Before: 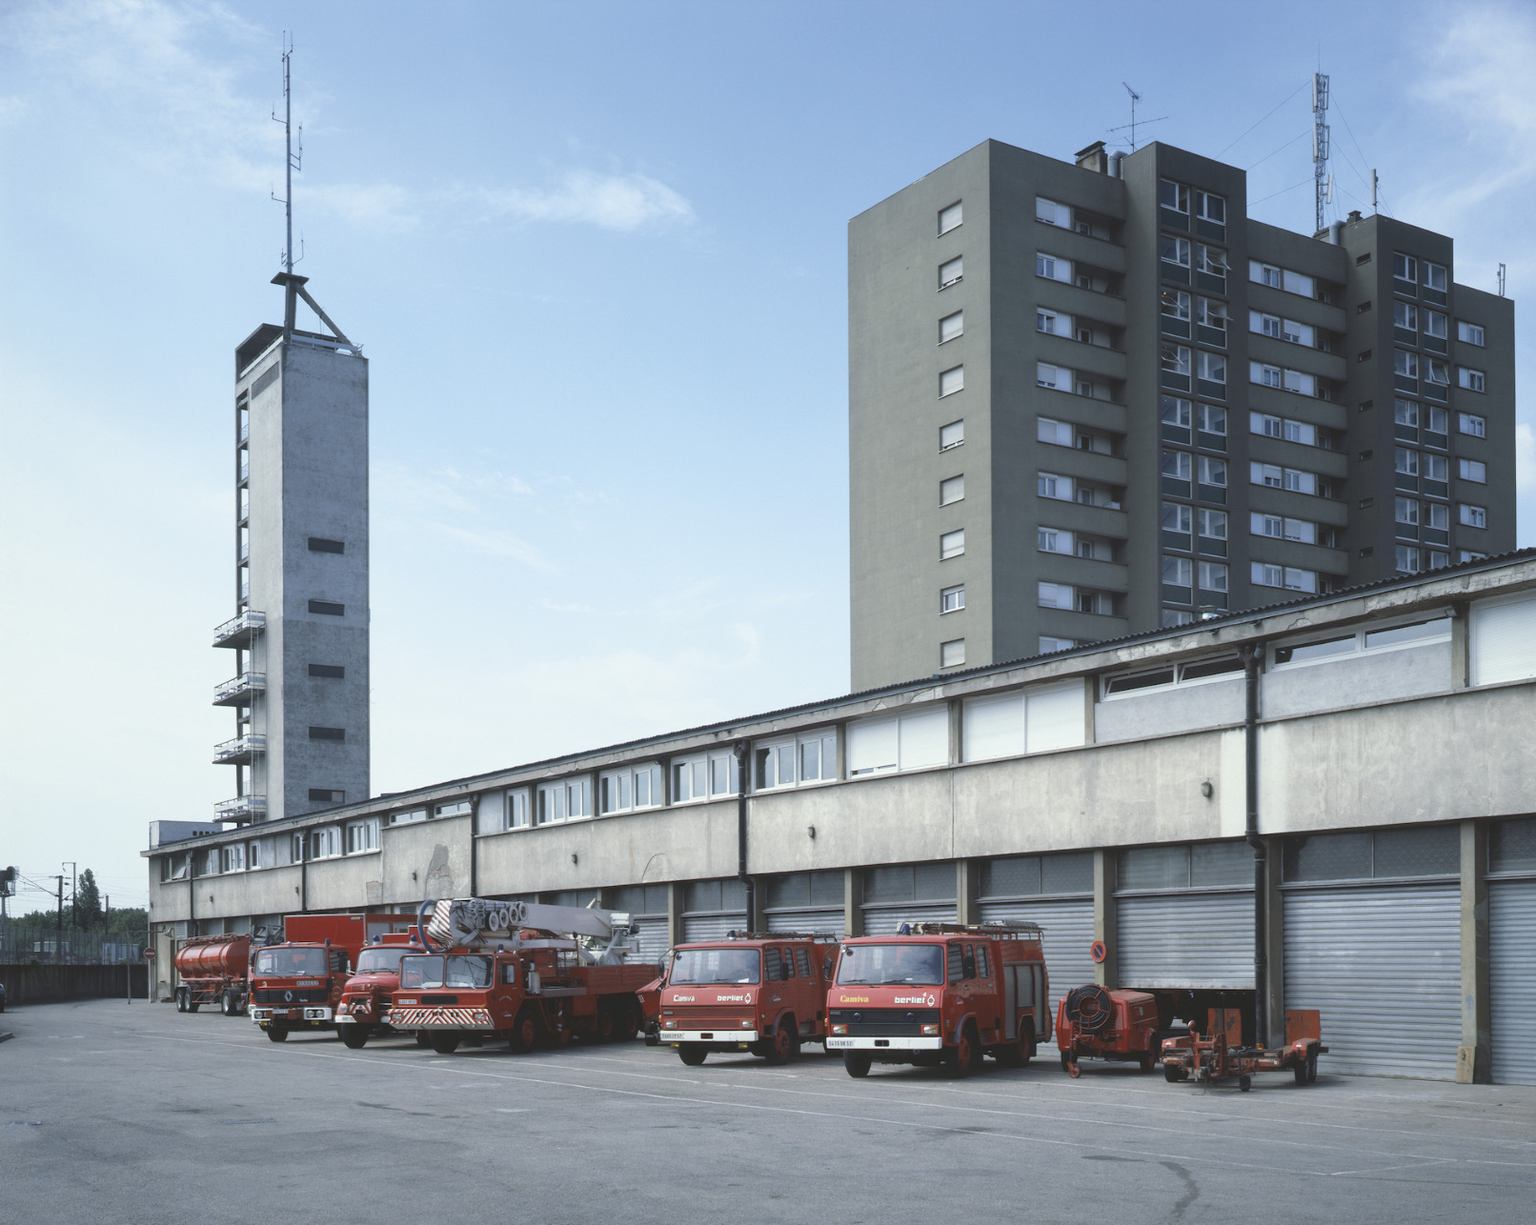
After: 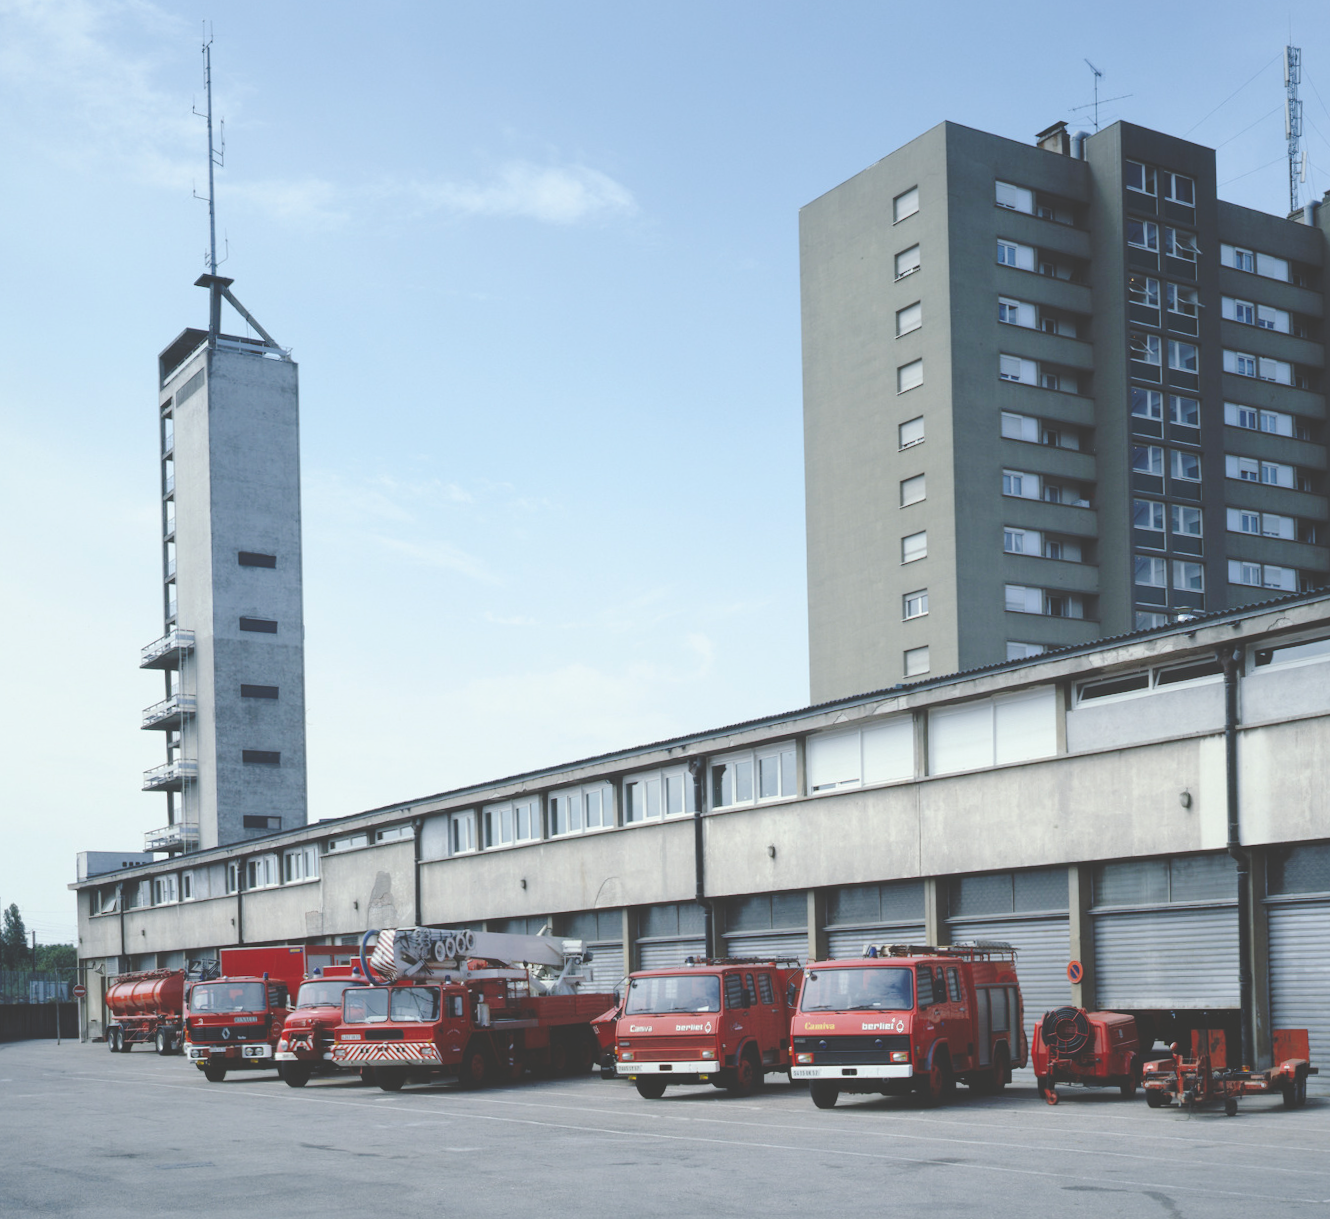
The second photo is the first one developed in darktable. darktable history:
base curve: curves: ch0 [(0, 0.024) (0.055, 0.065) (0.121, 0.166) (0.236, 0.319) (0.693, 0.726) (1, 1)], preserve colors none
crop and rotate: angle 1°, left 4.281%, top 0.642%, right 11.383%, bottom 2.486%
